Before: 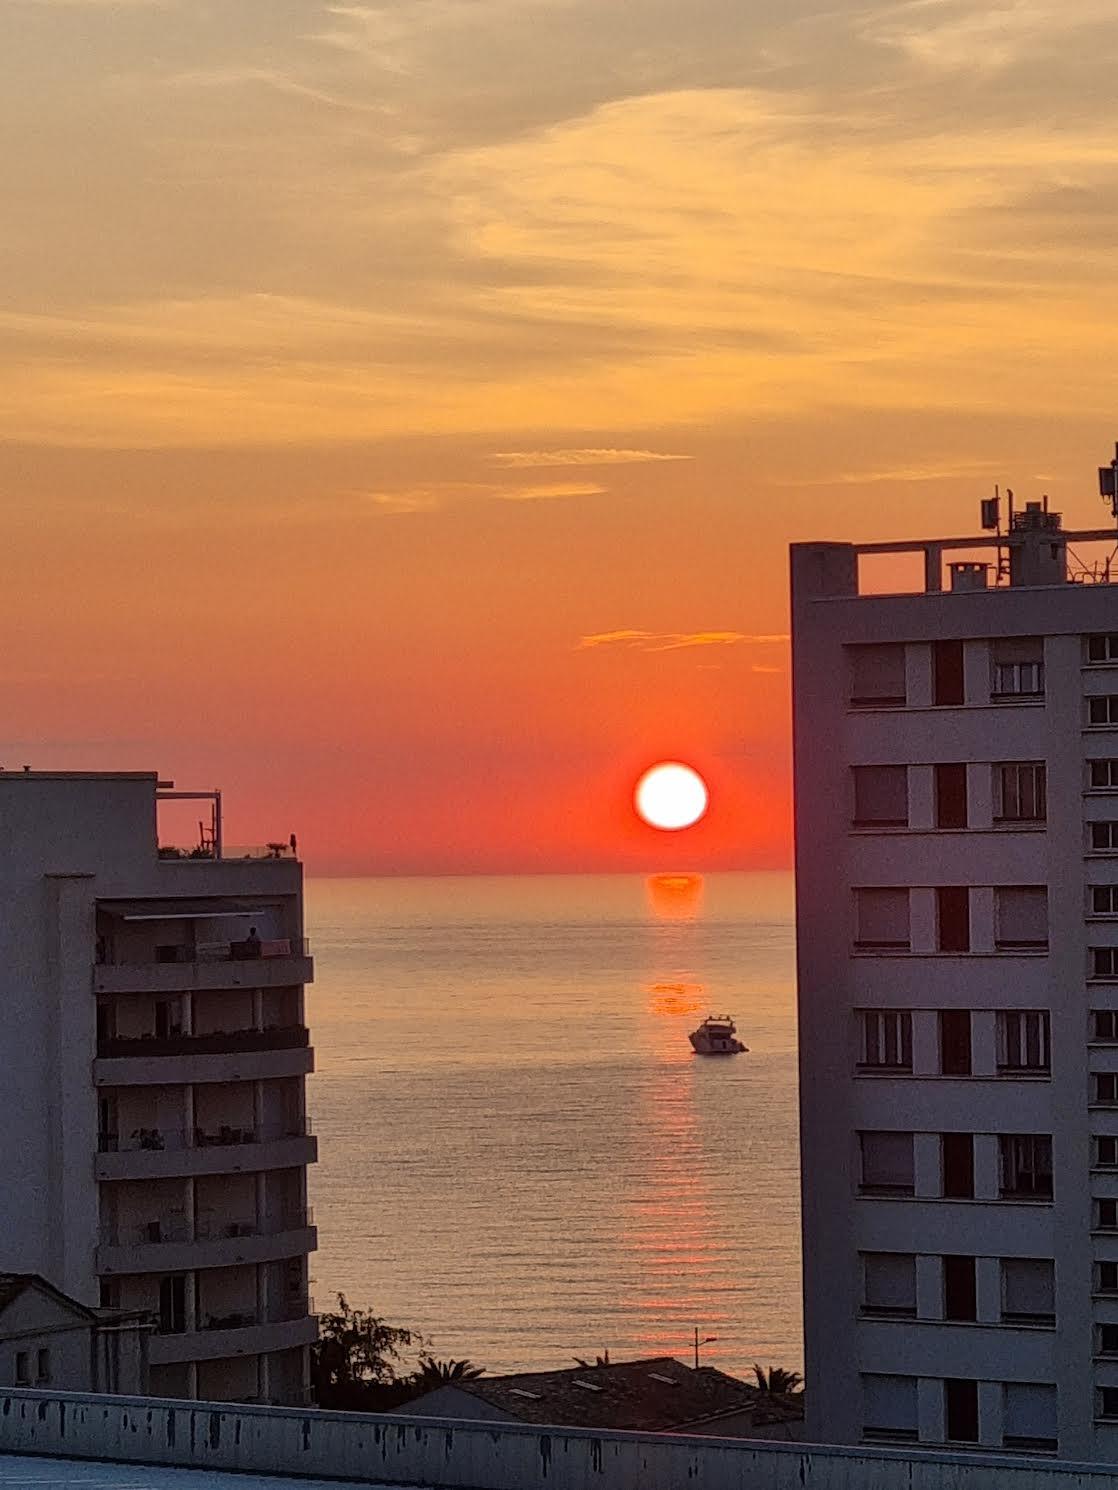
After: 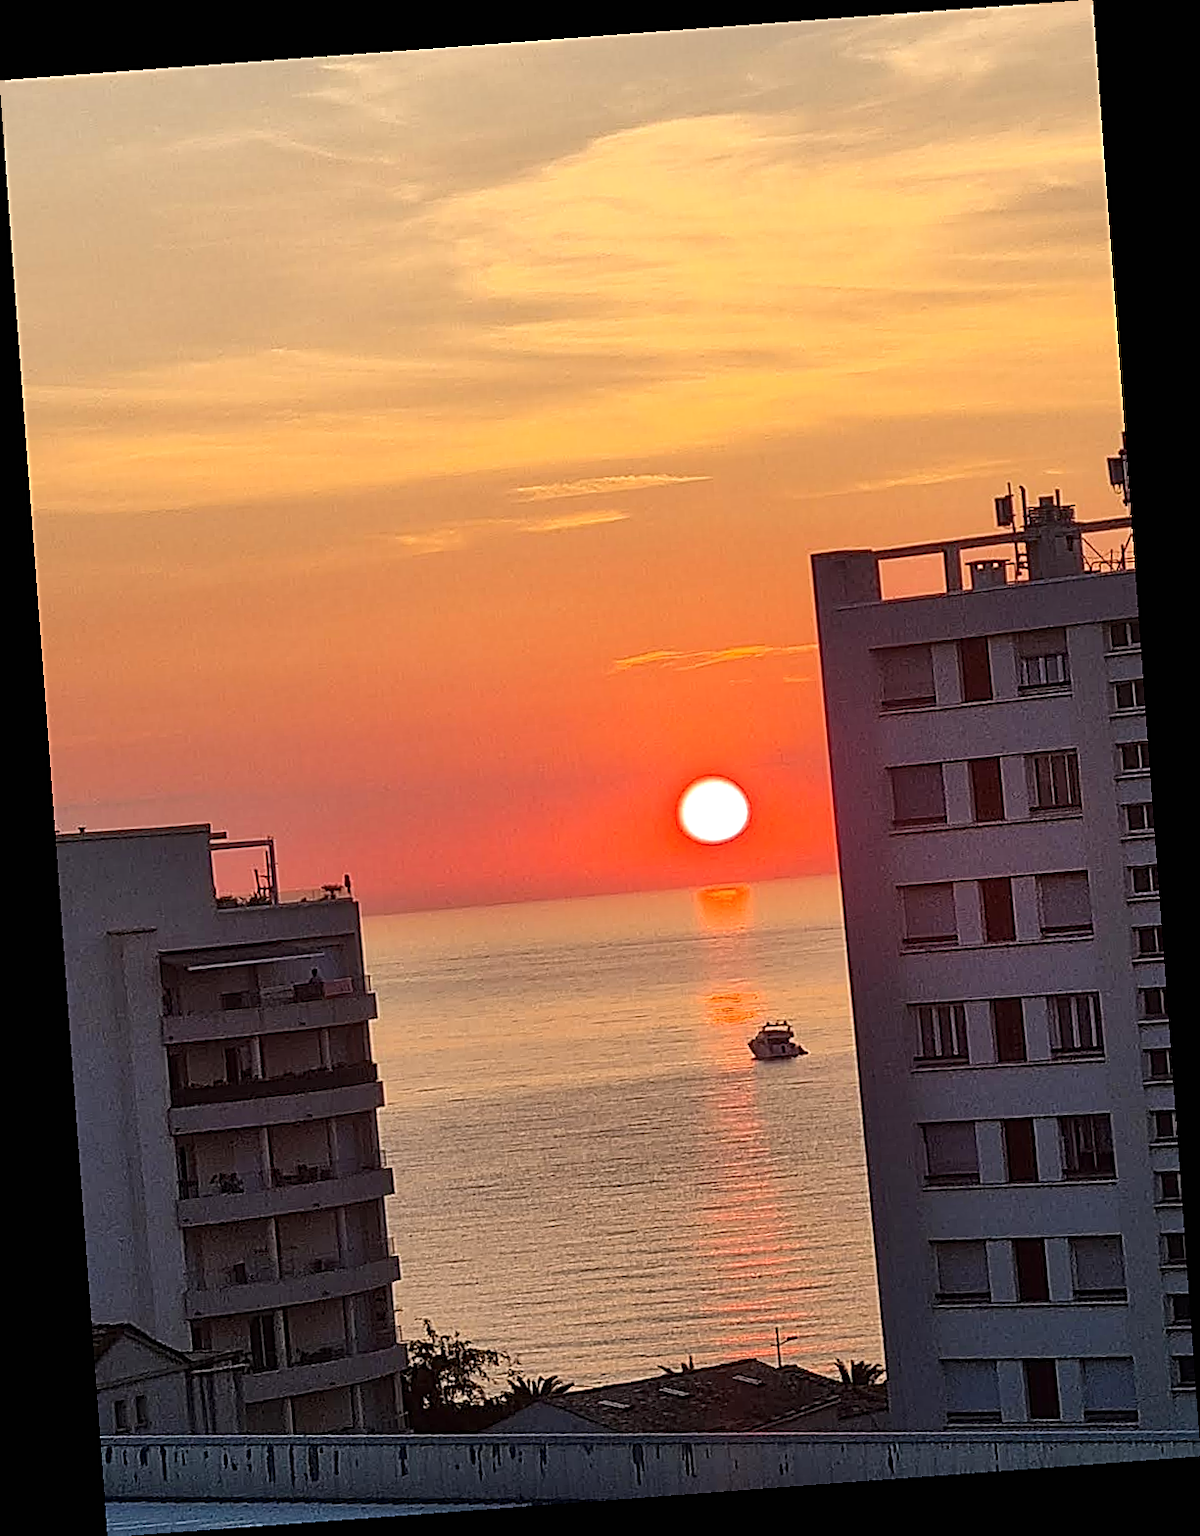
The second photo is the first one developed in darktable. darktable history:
sharpen: amount 0.901
exposure: black level correction 0, exposure 0.3 EV, compensate highlight preservation false
rotate and perspective: rotation -4.25°, automatic cropping off
